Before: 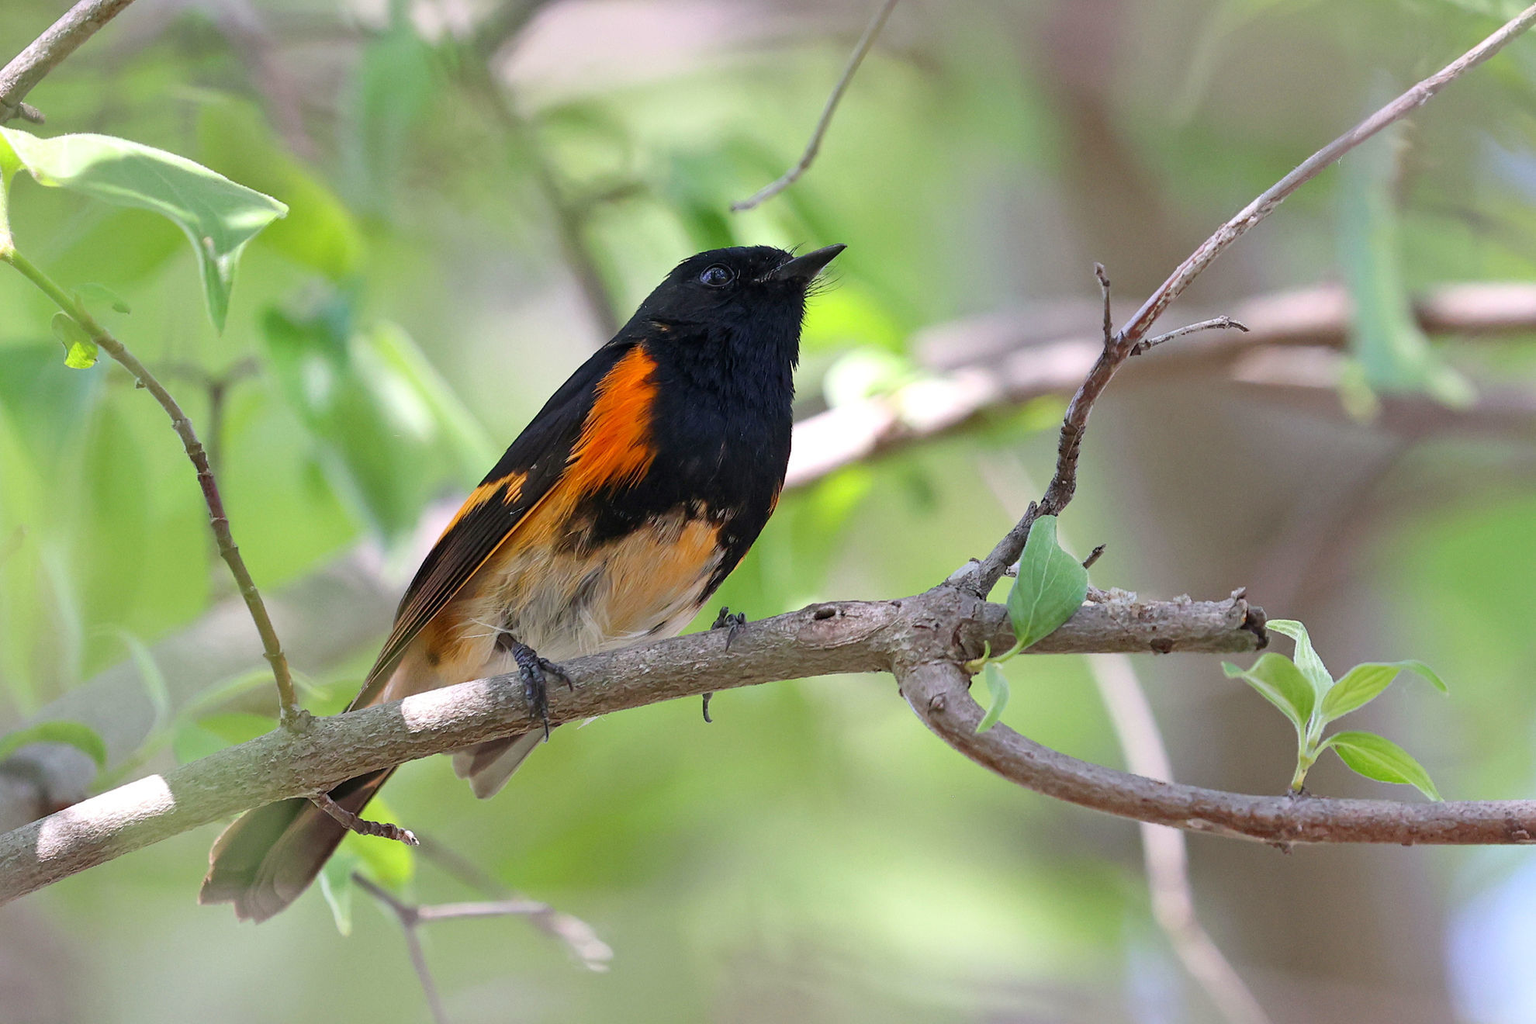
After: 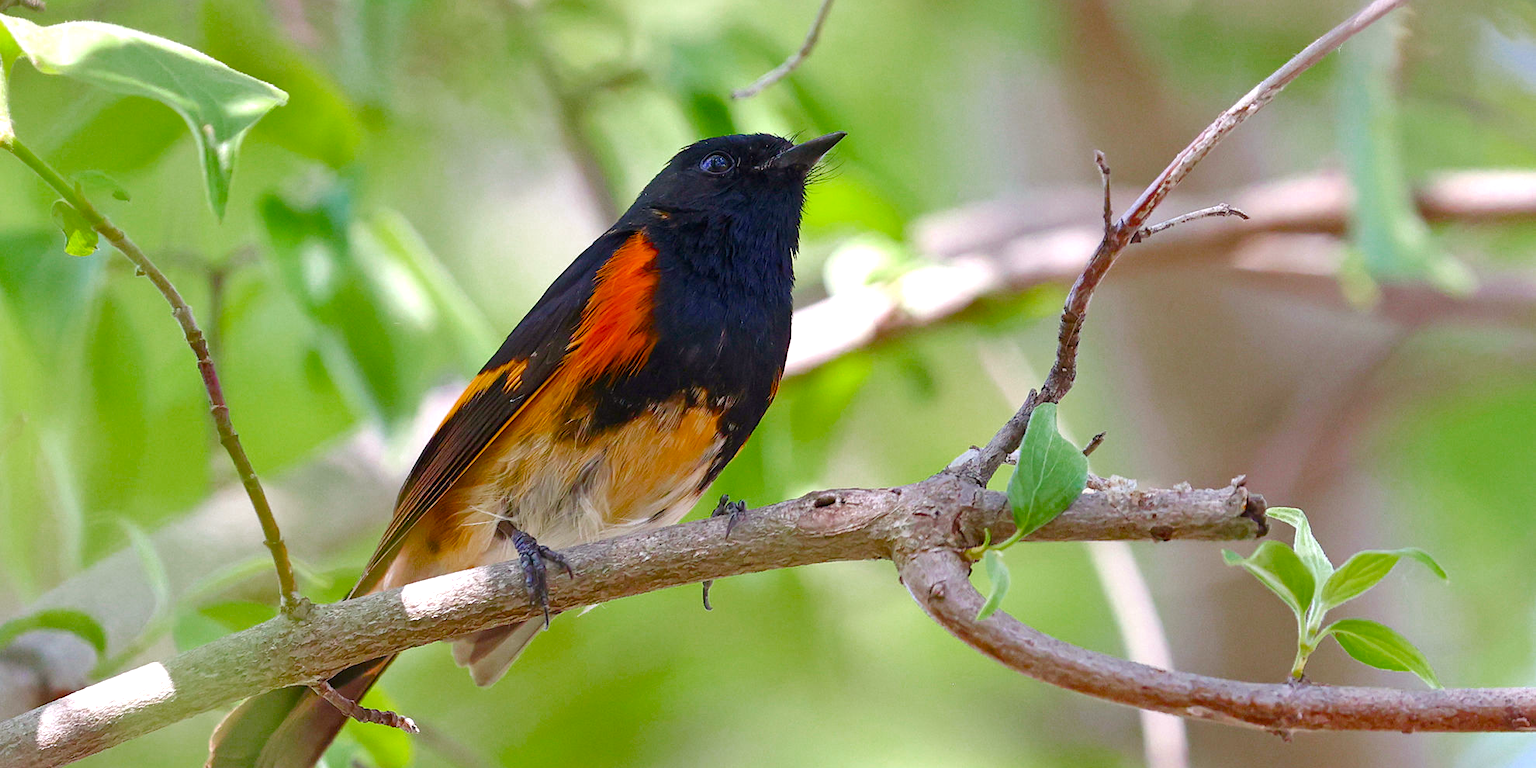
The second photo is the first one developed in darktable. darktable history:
crop: top 11.011%, bottom 13.931%
color balance rgb: power › chroma 0.319%, power › hue 25.24°, linear chroma grading › shadows 15.522%, perceptual saturation grading › global saturation 44.526%, perceptual saturation grading › highlights -49.183%, perceptual saturation grading › shadows 29.947%, perceptual brilliance grading › global brilliance 10.224%, perceptual brilliance grading › shadows 15.331%
color zones: curves: ch0 [(0, 0.425) (0.143, 0.422) (0.286, 0.42) (0.429, 0.419) (0.571, 0.419) (0.714, 0.42) (0.857, 0.422) (1, 0.425)]
